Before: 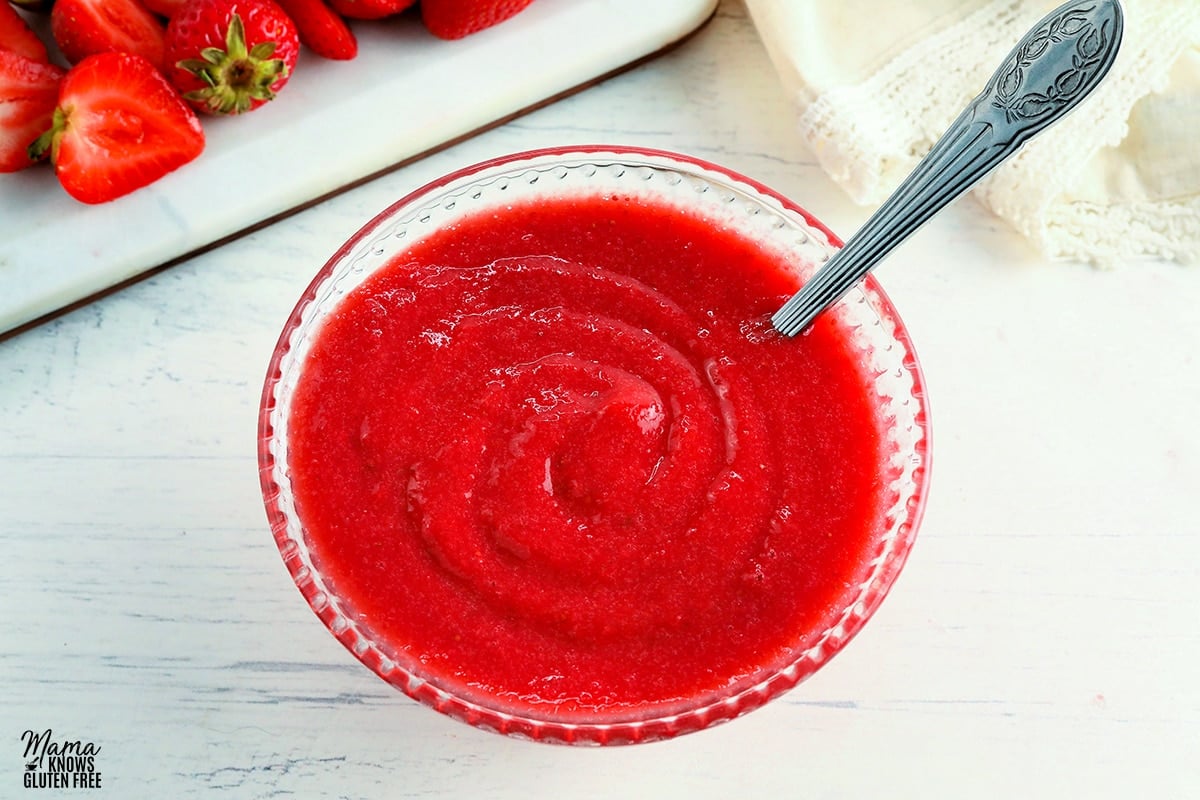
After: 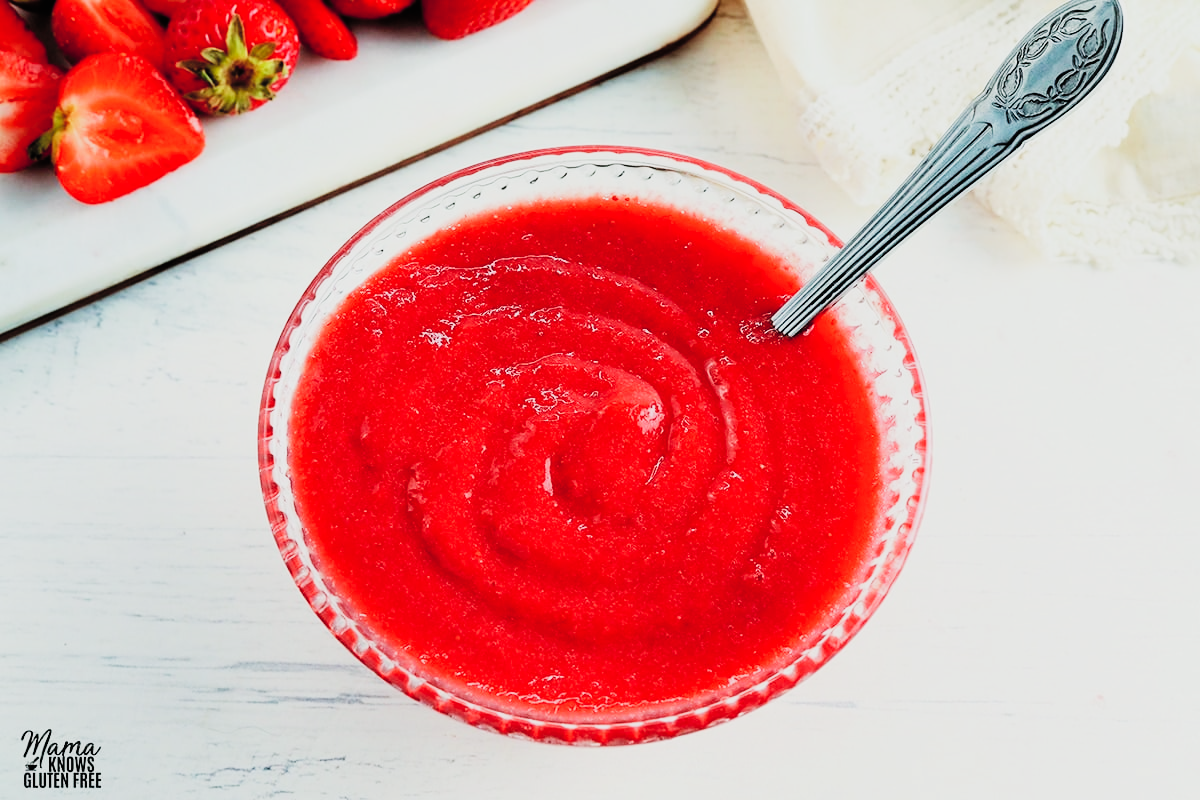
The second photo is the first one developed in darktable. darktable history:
sigmoid: contrast 1.8, skew -0.2, preserve hue 0%, red attenuation 0.1, red rotation 0.035, green attenuation 0.1, green rotation -0.017, blue attenuation 0.15, blue rotation -0.052, base primaries Rec2020
contrast brightness saturation: brightness 0.13
